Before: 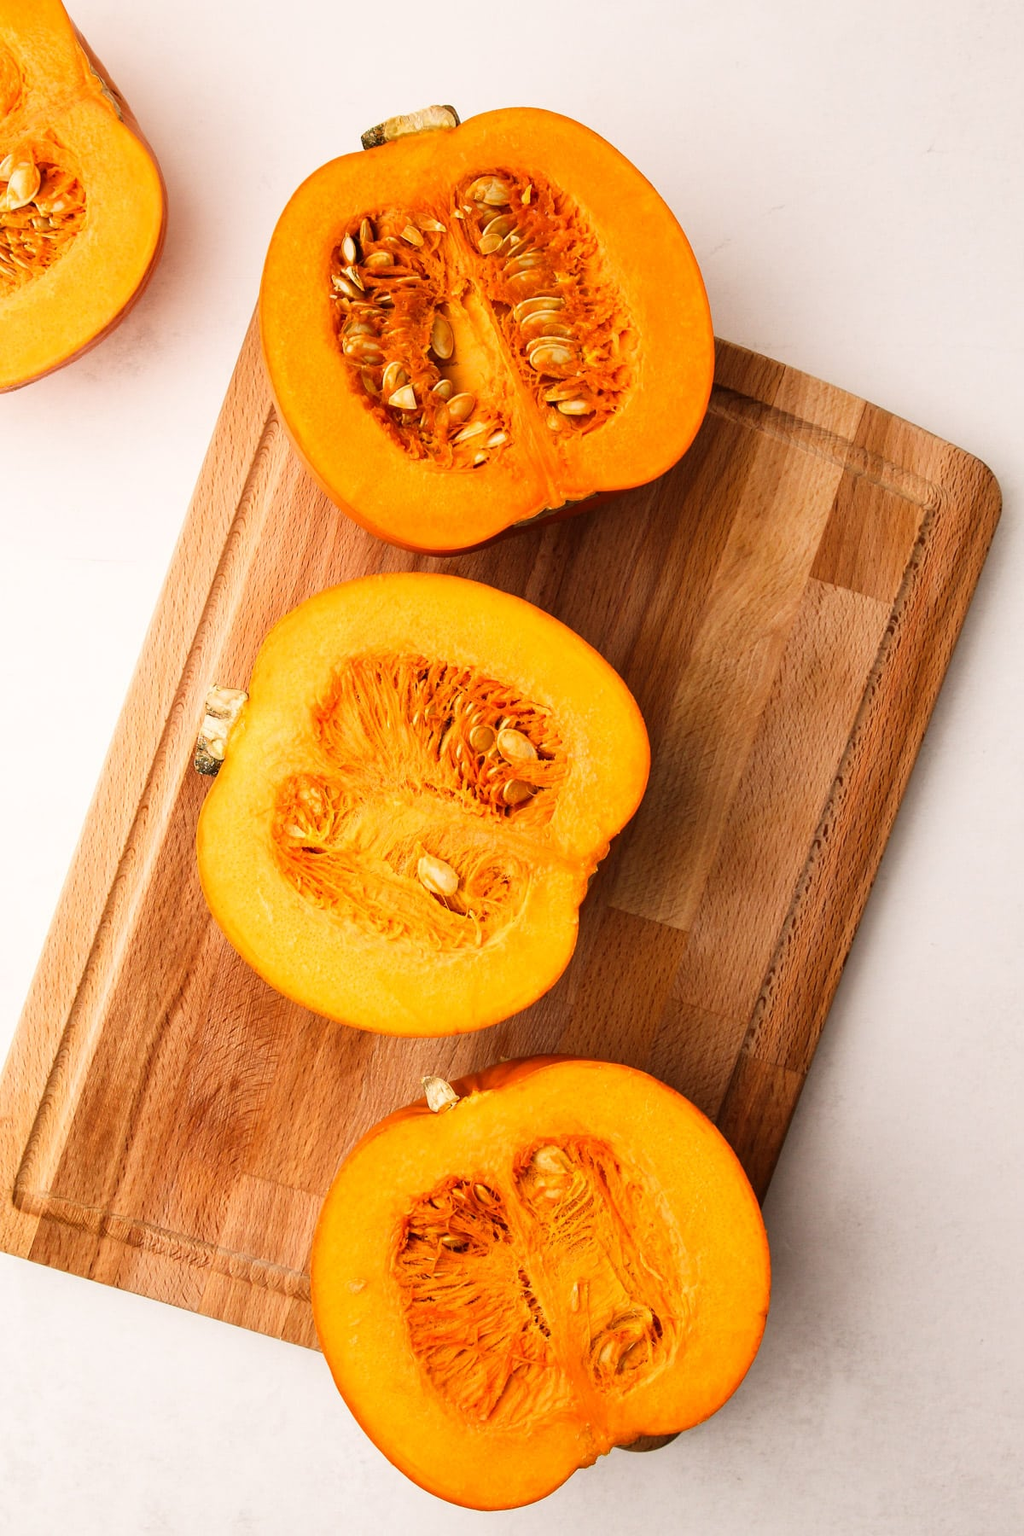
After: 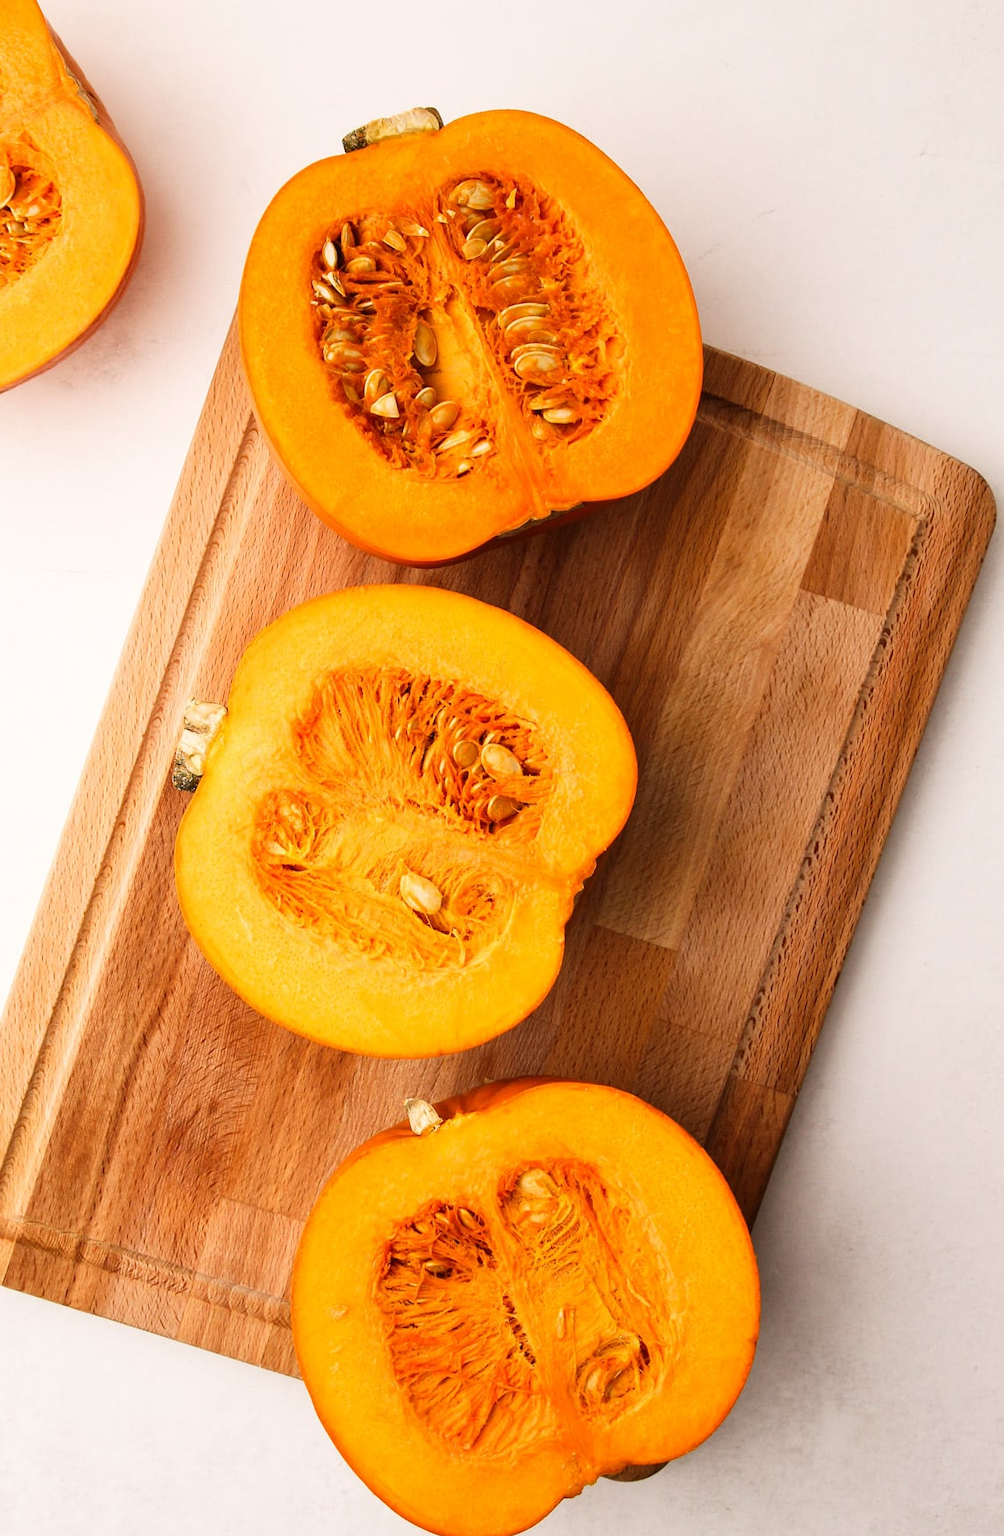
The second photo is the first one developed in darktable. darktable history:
crop and rotate: left 2.548%, right 1.261%, bottom 1.973%
